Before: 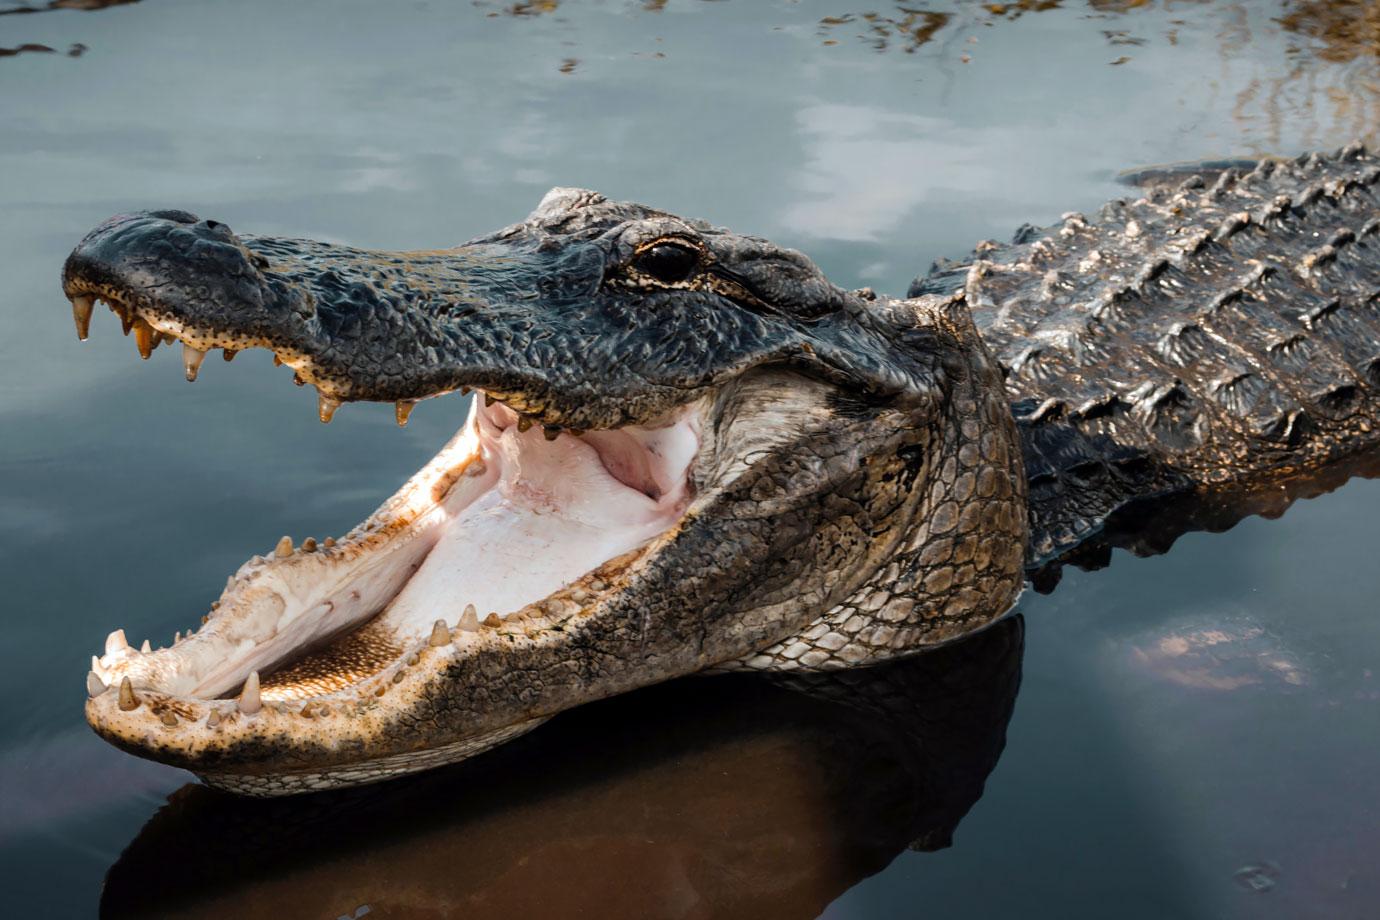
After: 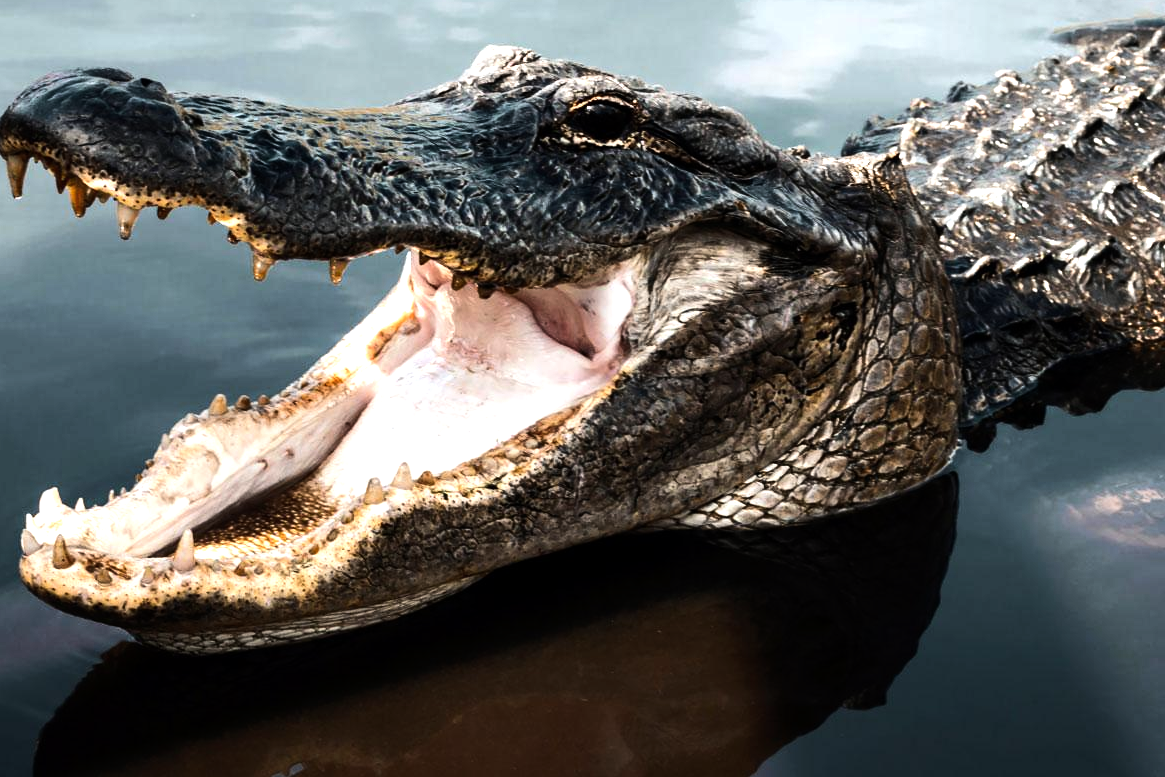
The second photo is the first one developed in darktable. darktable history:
tone equalizer: -8 EV -1.08 EV, -7 EV -1.01 EV, -6 EV -0.867 EV, -5 EV -0.578 EV, -3 EV 0.578 EV, -2 EV 0.867 EV, -1 EV 1.01 EV, +0 EV 1.08 EV, edges refinement/feathering 500, mask exposure compensation -1.57 EV, preserve details no
crop and rotate: left 4.842%, top 15.51%, right 10.668%
